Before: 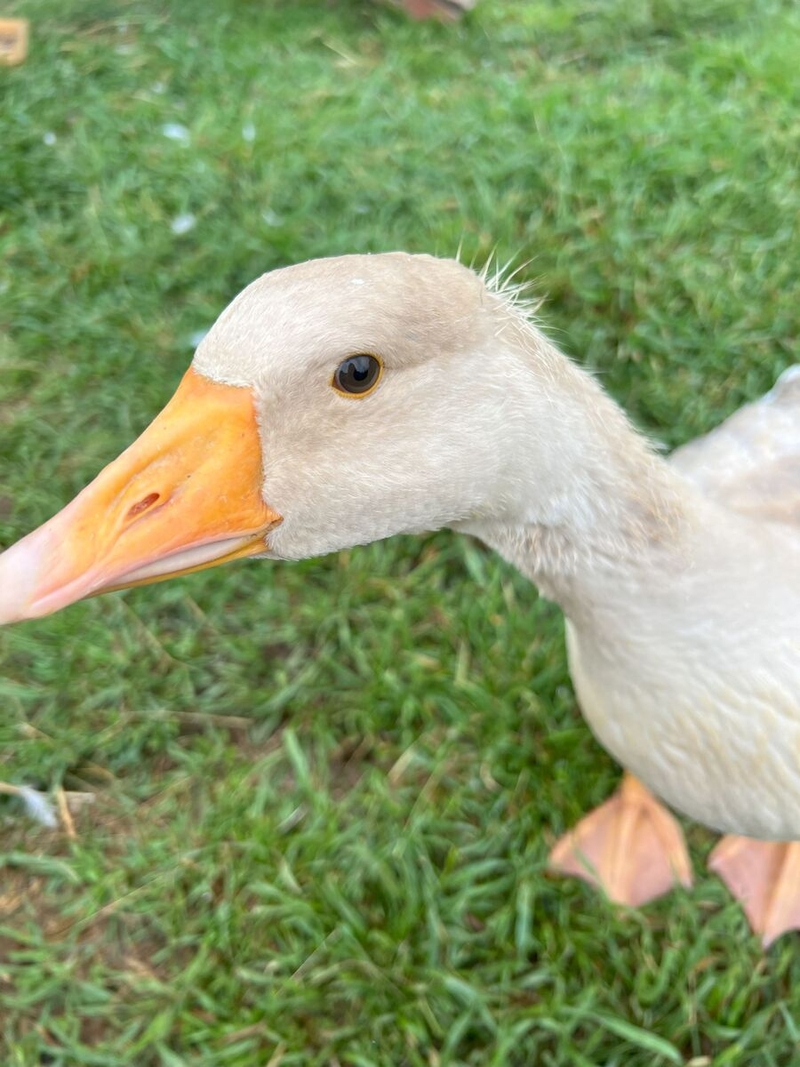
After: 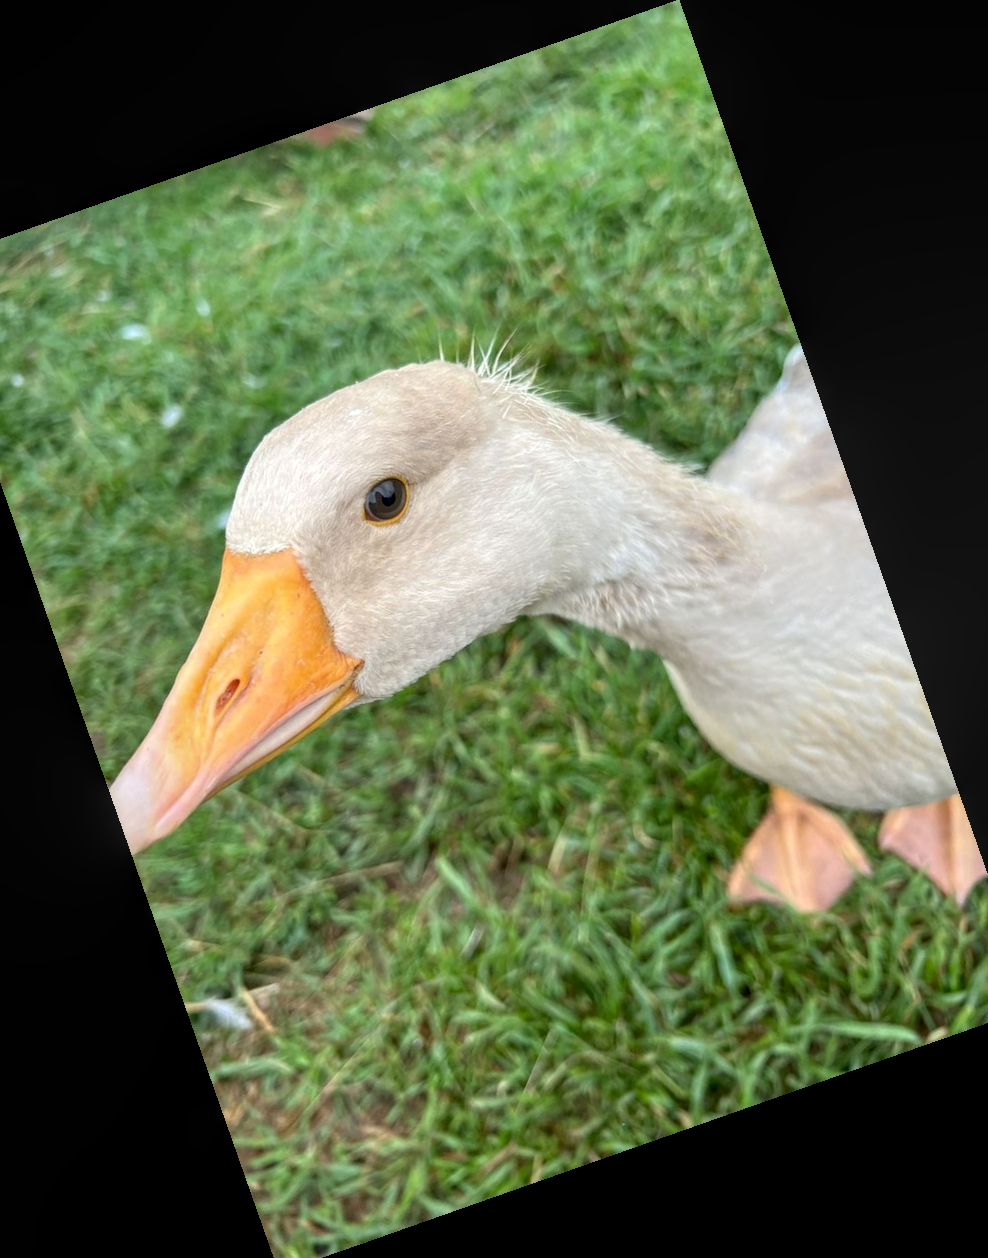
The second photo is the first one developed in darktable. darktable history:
local contrast: on, module defaults
crop and rotate: angle 19.43°, left 6.812%, right 4.125%, bottom 1.087%
